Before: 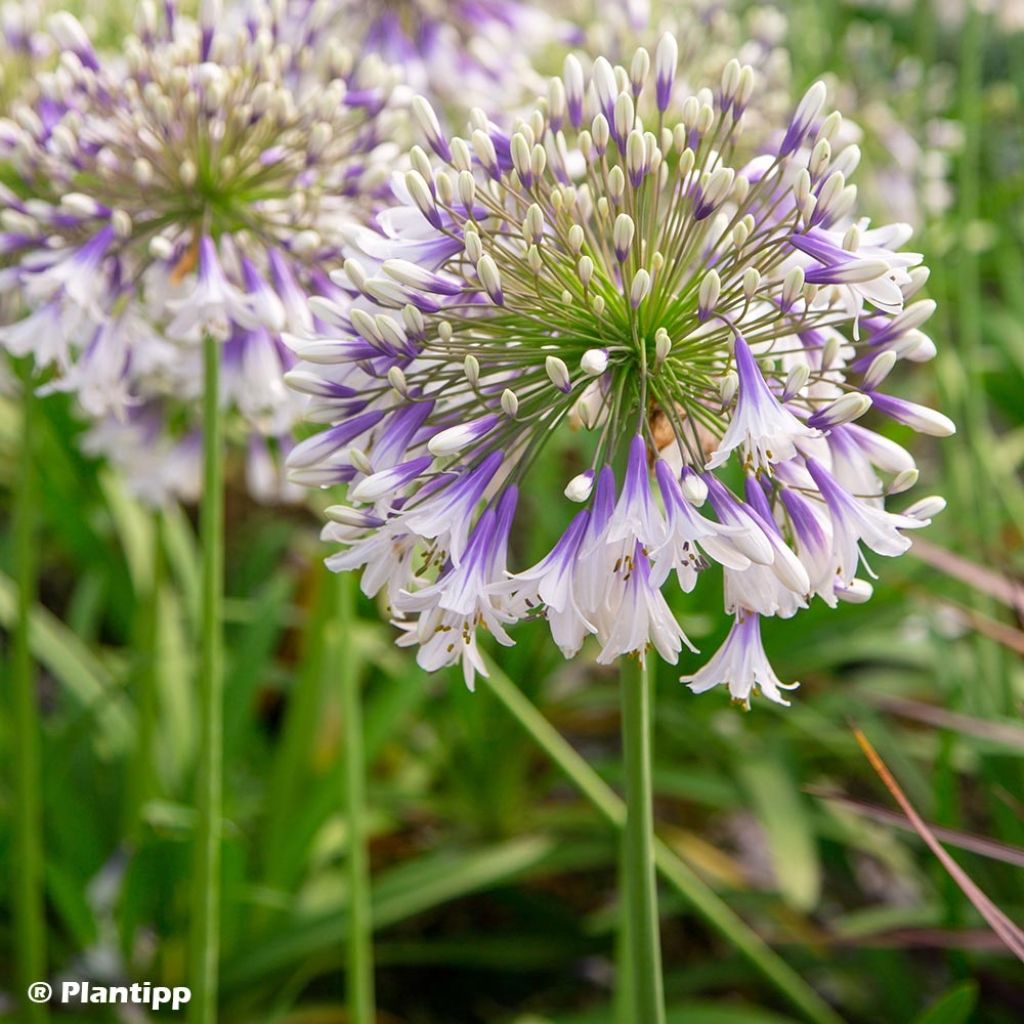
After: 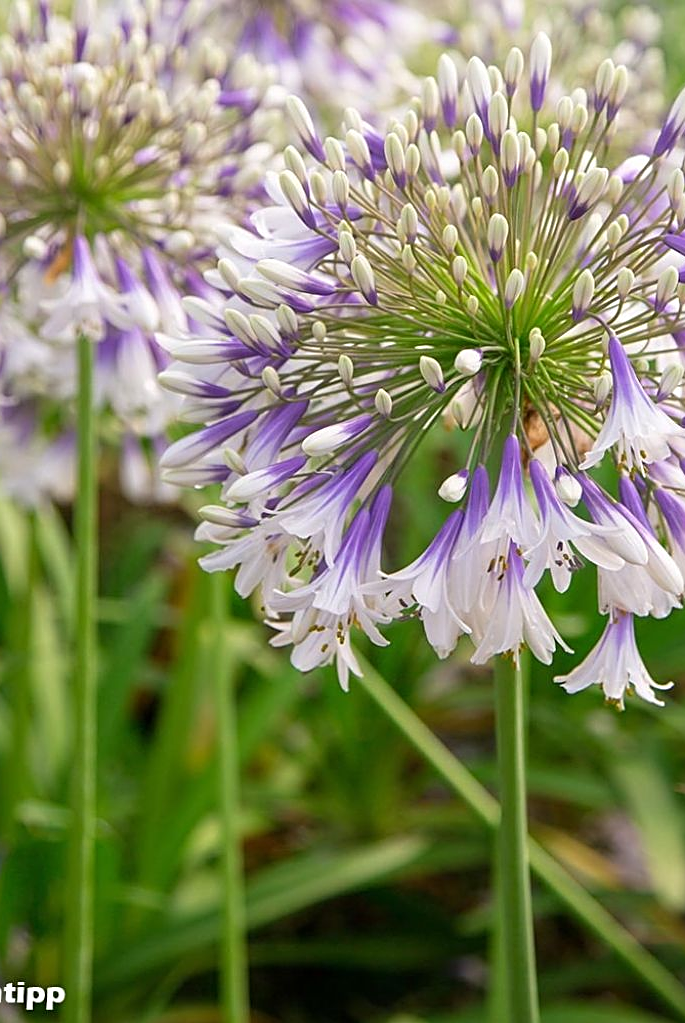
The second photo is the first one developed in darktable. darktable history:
sharpen: on, module defaults
crop and rotate: left 12.343%, right 20.731%
